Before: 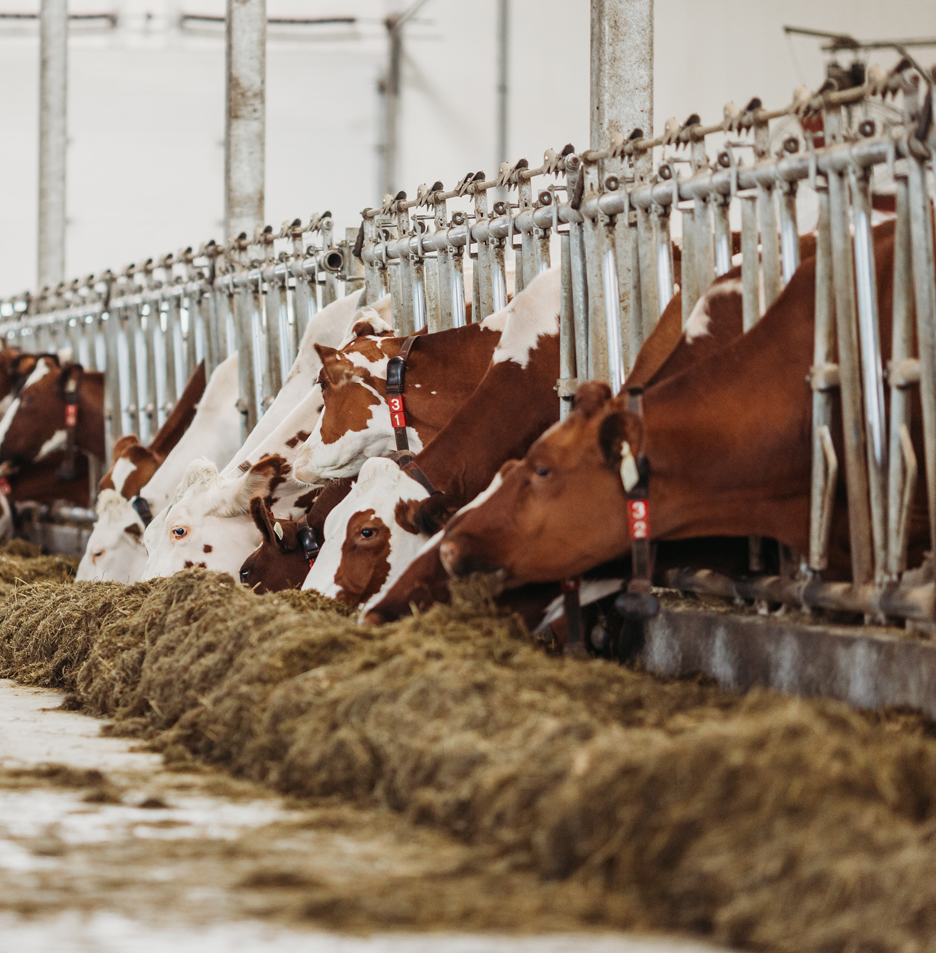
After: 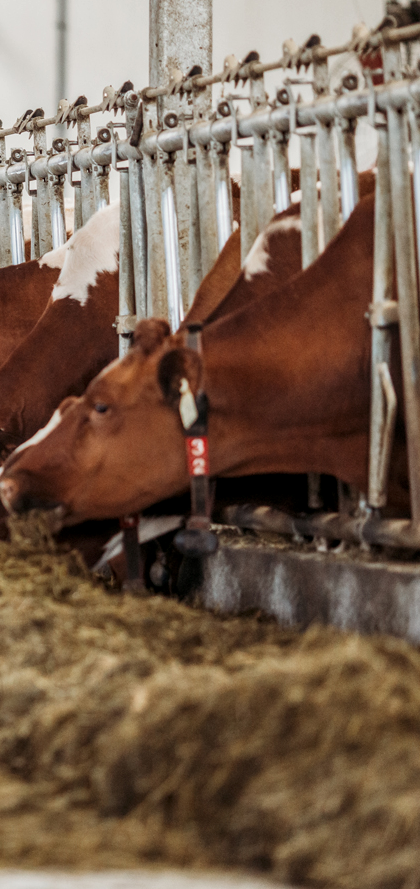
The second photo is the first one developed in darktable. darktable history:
local contrast: on, module defaults
crop: left 47.185%, top 6.688%, right 7.929%
